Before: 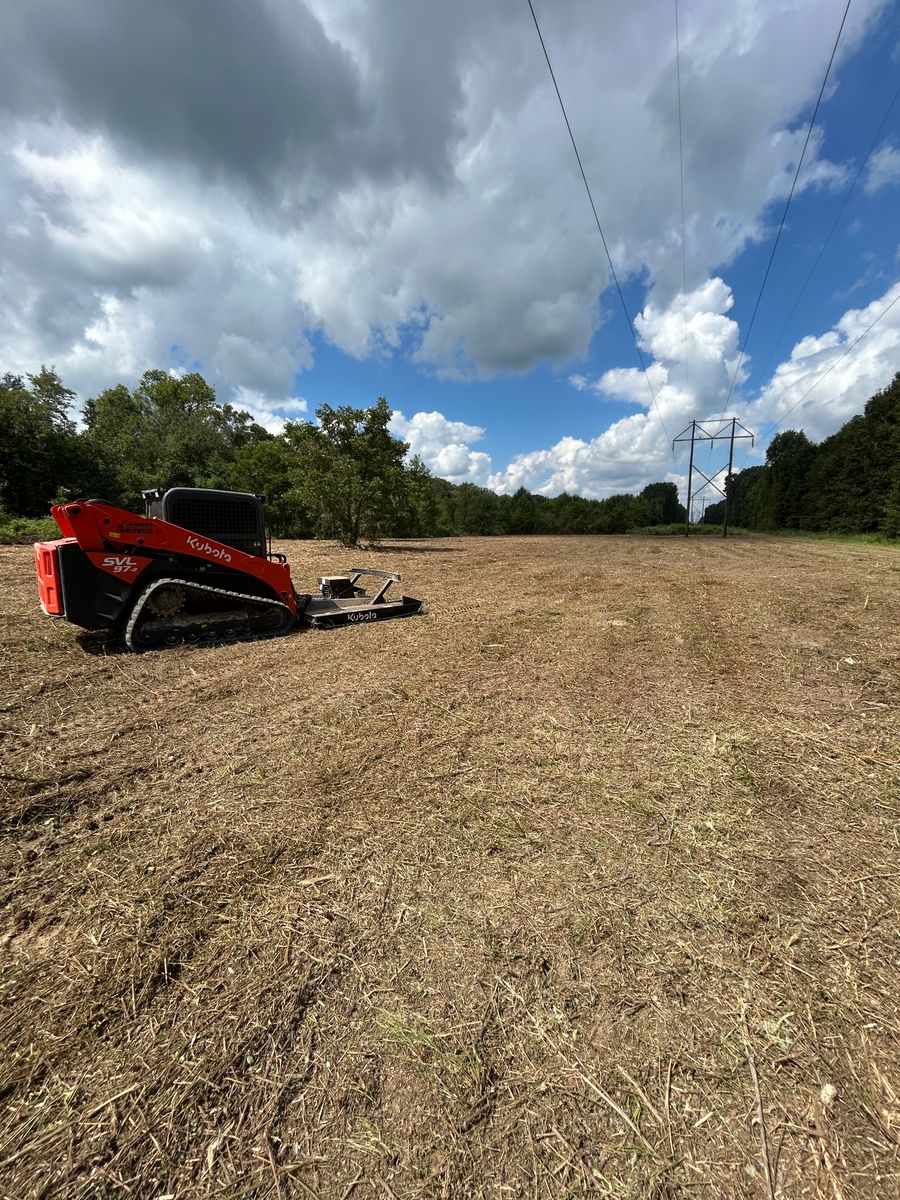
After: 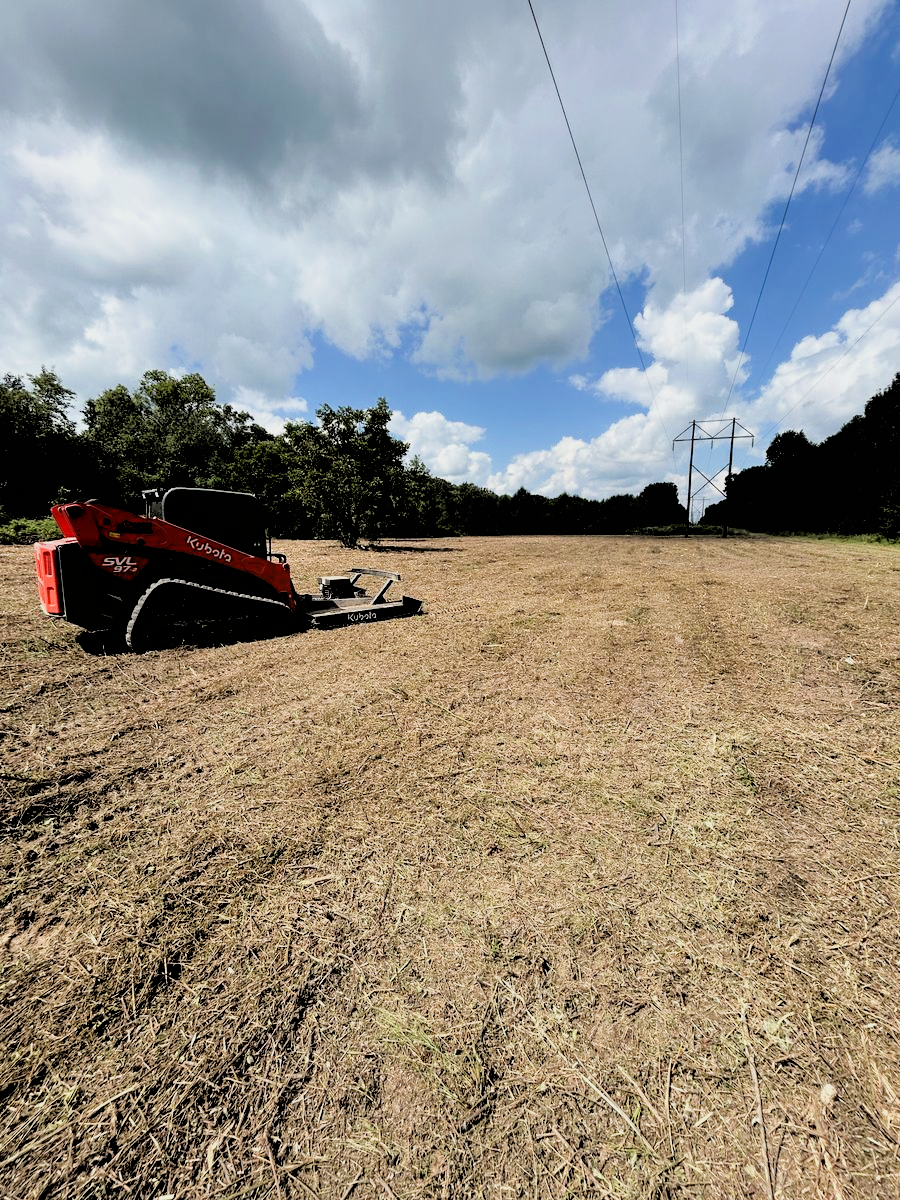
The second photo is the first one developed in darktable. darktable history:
filmic rgb: black relative exposure -2.73 EV, white relative exposure 4.56 EV, hardness 1.72, contrast 1.259
tone equalizer: -8 EV -0.71 EV, -7 EV -0.727 EV, -6 EV -0.61 EV, -5 EV -0.417 EV, -3 EV 0.389 EV, -2 EV 0.6 EV, -1 EV 0.697 EV, +0 EV 0.755 EV
